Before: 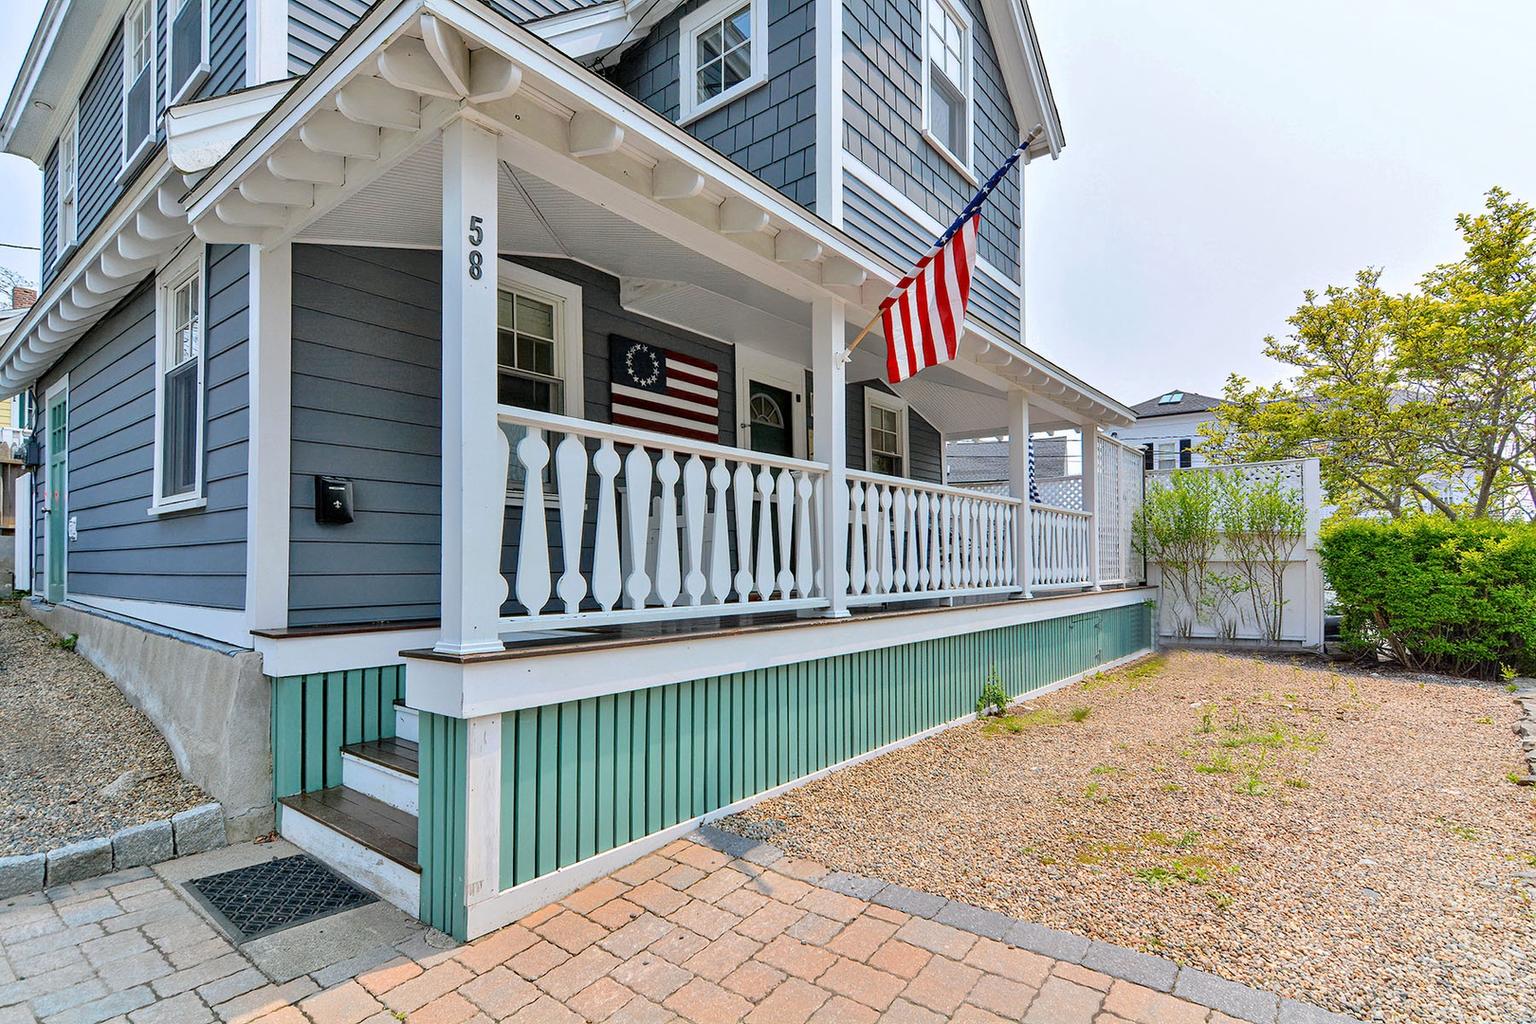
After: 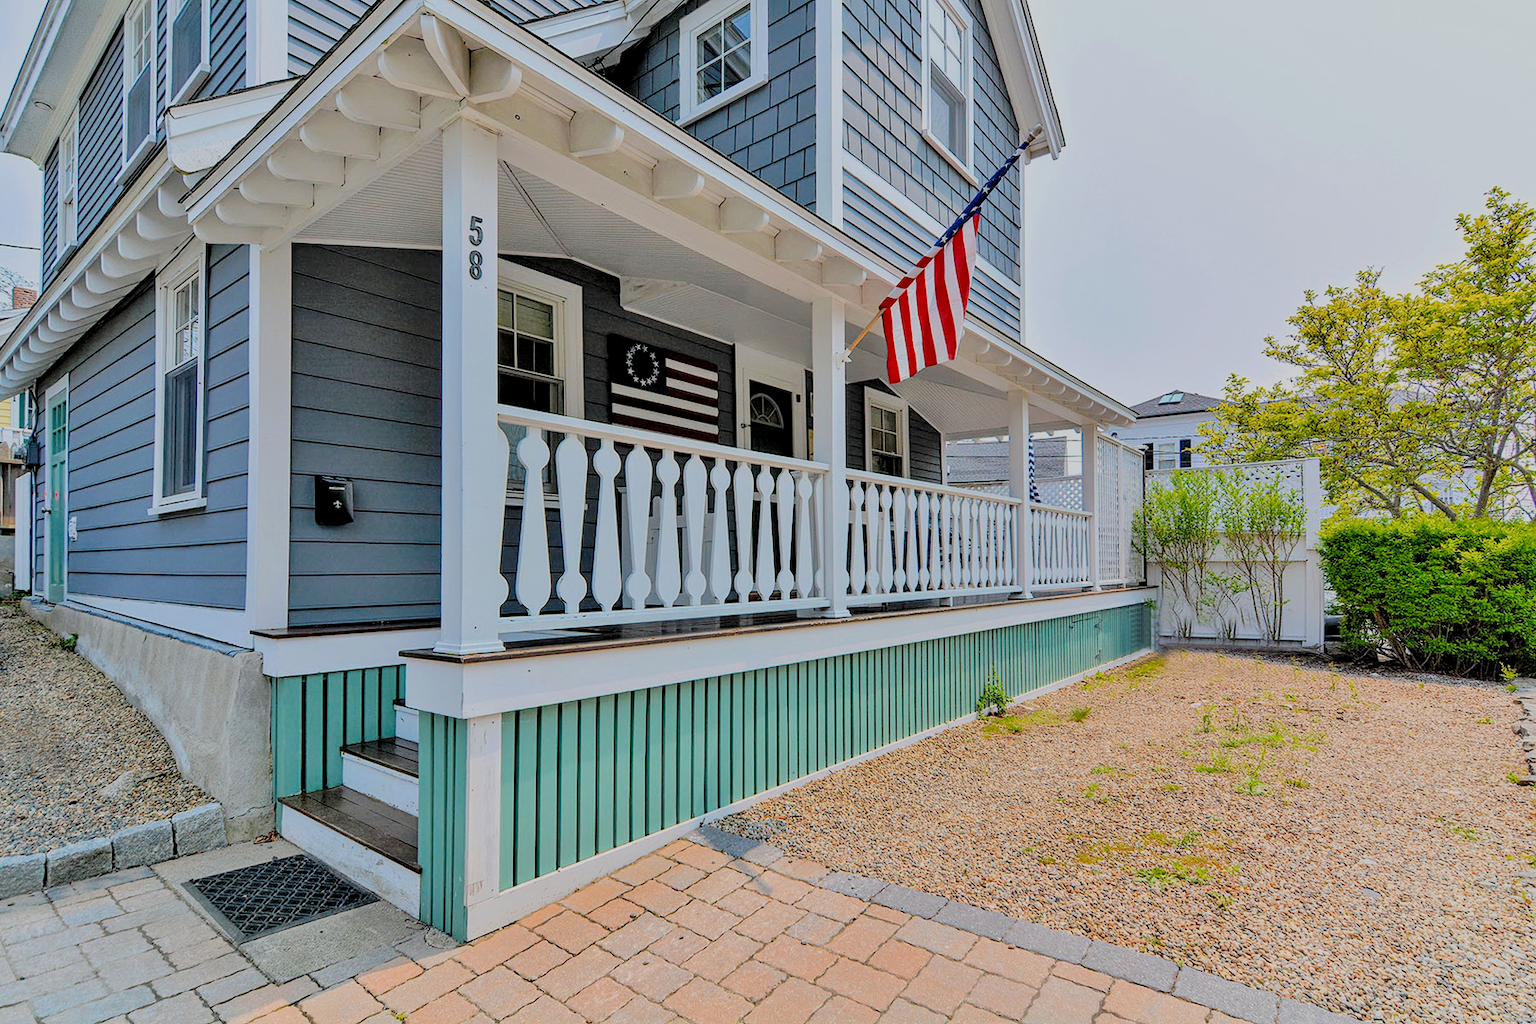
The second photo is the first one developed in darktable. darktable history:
local contrast: highlights 104%, shadows 98%, detail 119%, midtone range 0.2
color balance rgb: power › luminance 3.251%, power › hue 235.07°, perceptual saturation grading › global saturation 17.881%
filmic rgb: black relative exposure -6.18 EV, white relative exposure 6.94 EV, hardness 2.27, add noise in highlights 0, color science v3 (2019), use custom middle-gray values true, contrast in highlights soft
